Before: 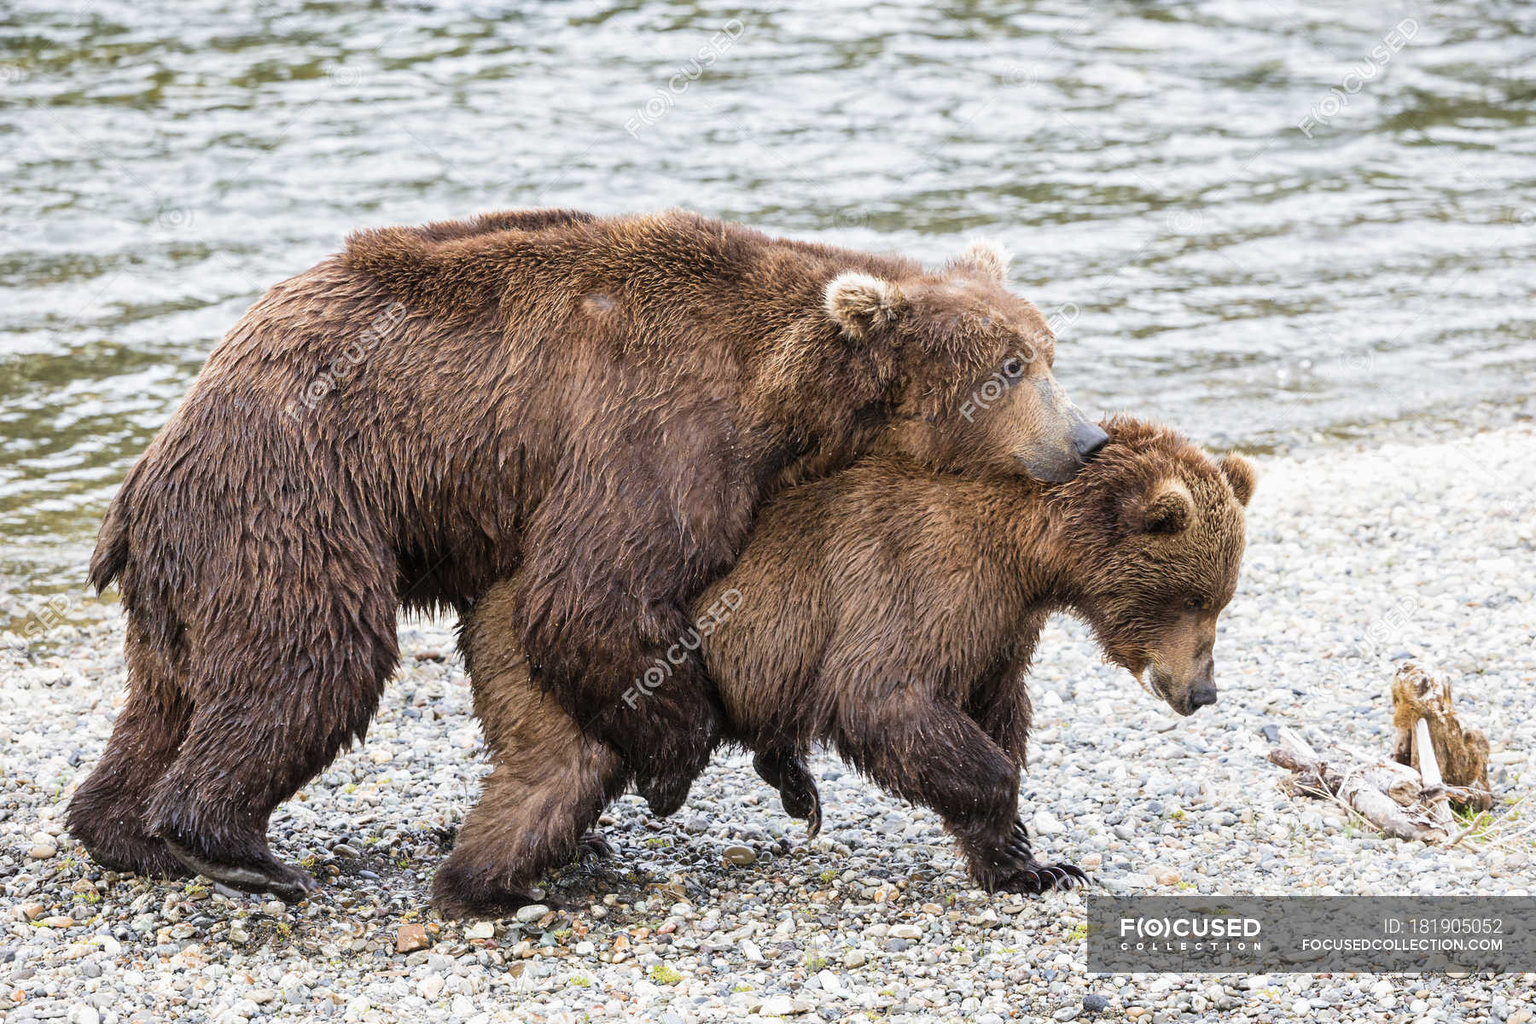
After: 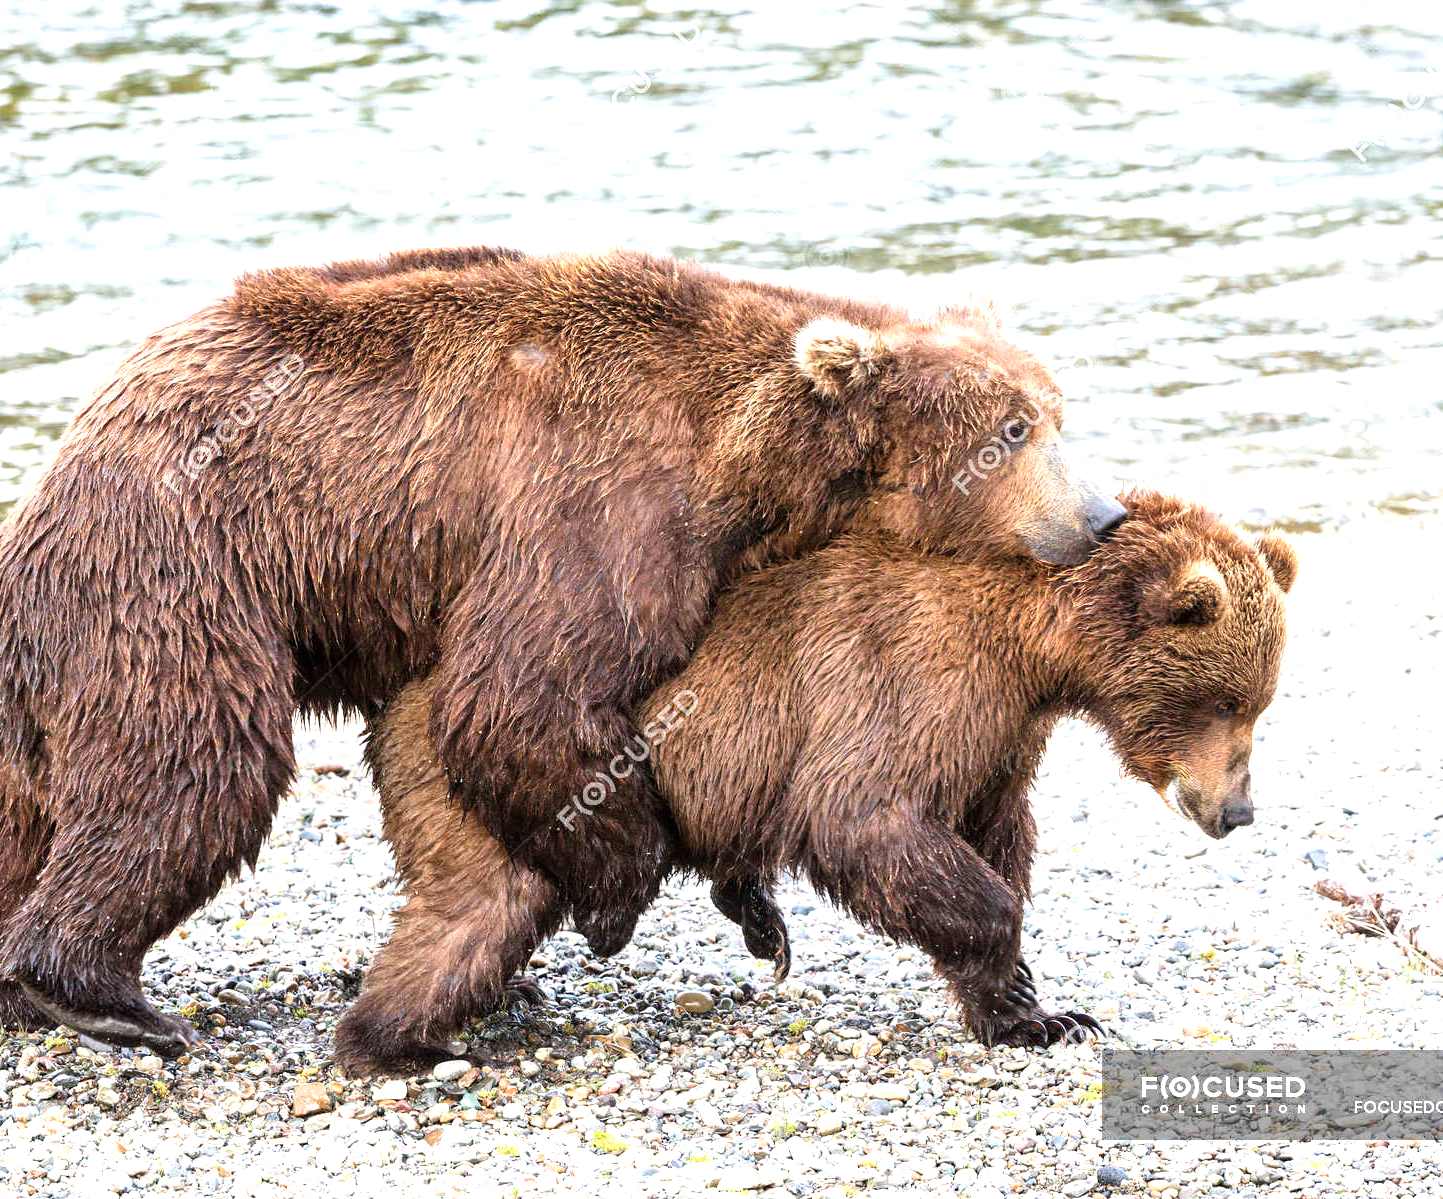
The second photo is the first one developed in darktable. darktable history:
exposure: black level correction 0, exposure 1.1 EV, compensate exposure bias true, compensate highlight preservation false
crop and rotate: left 9.597%, right 10.195%
